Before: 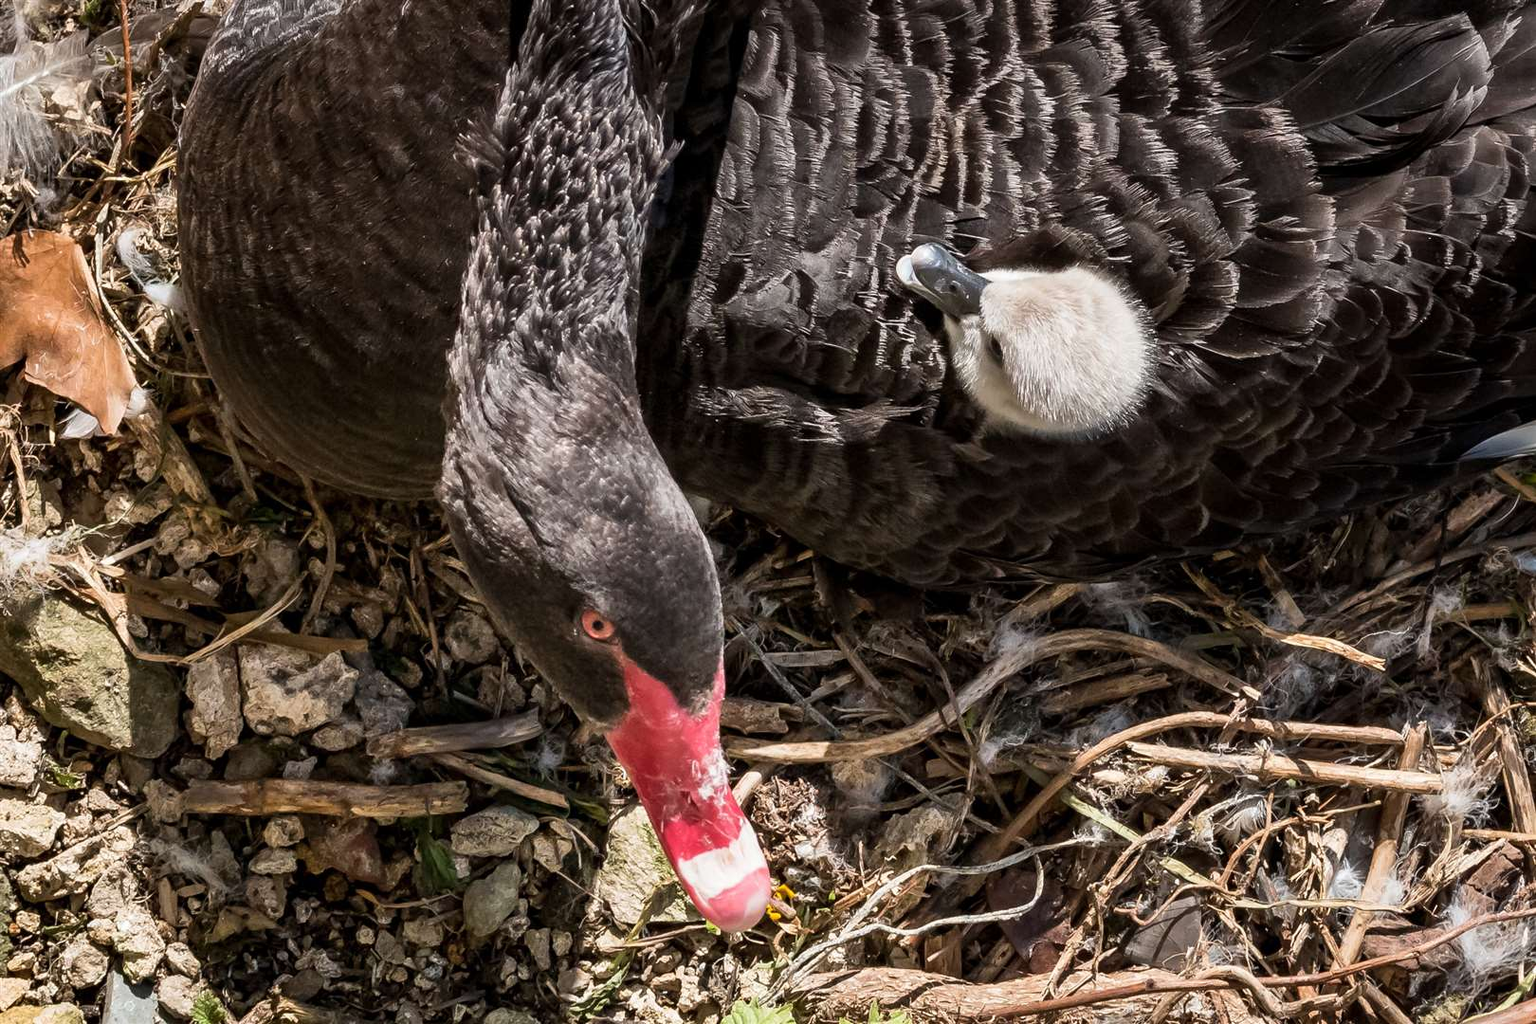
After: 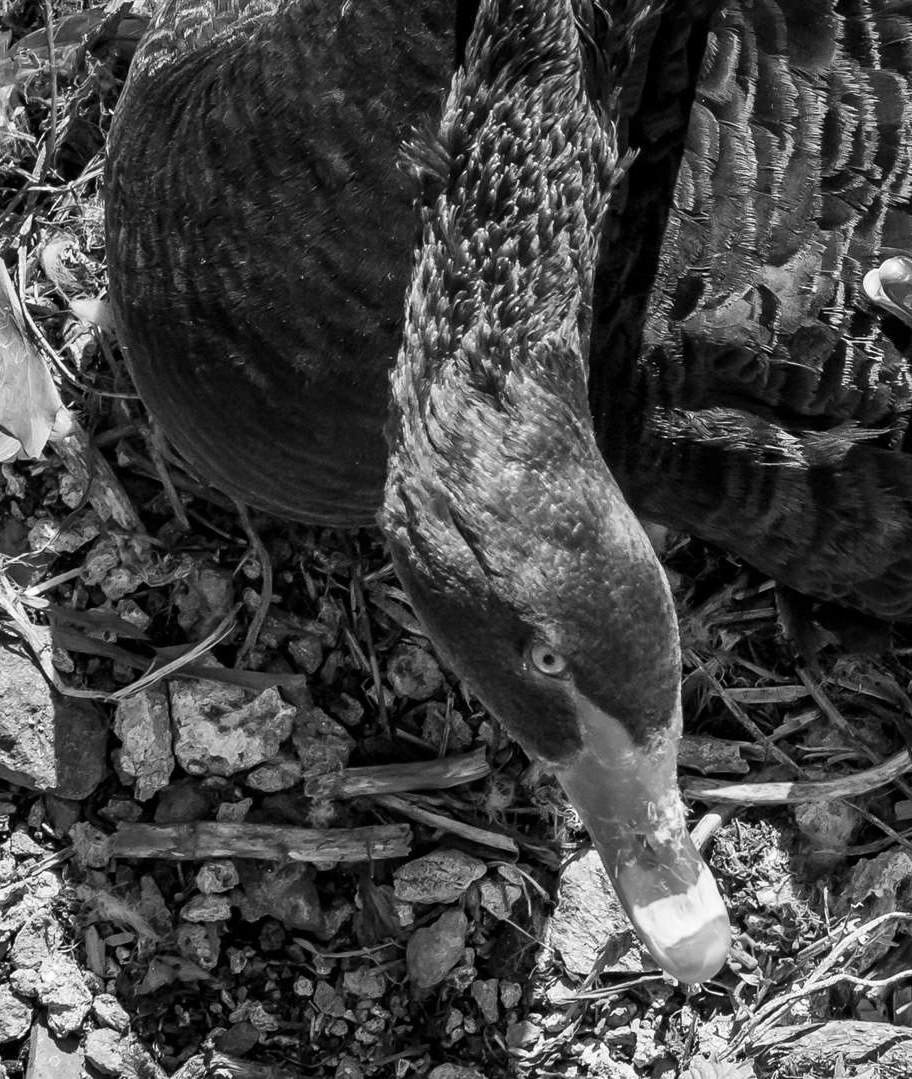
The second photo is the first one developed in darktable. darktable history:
monochrome: on, module defaults
crop: left 5.114%, right 38.589%
